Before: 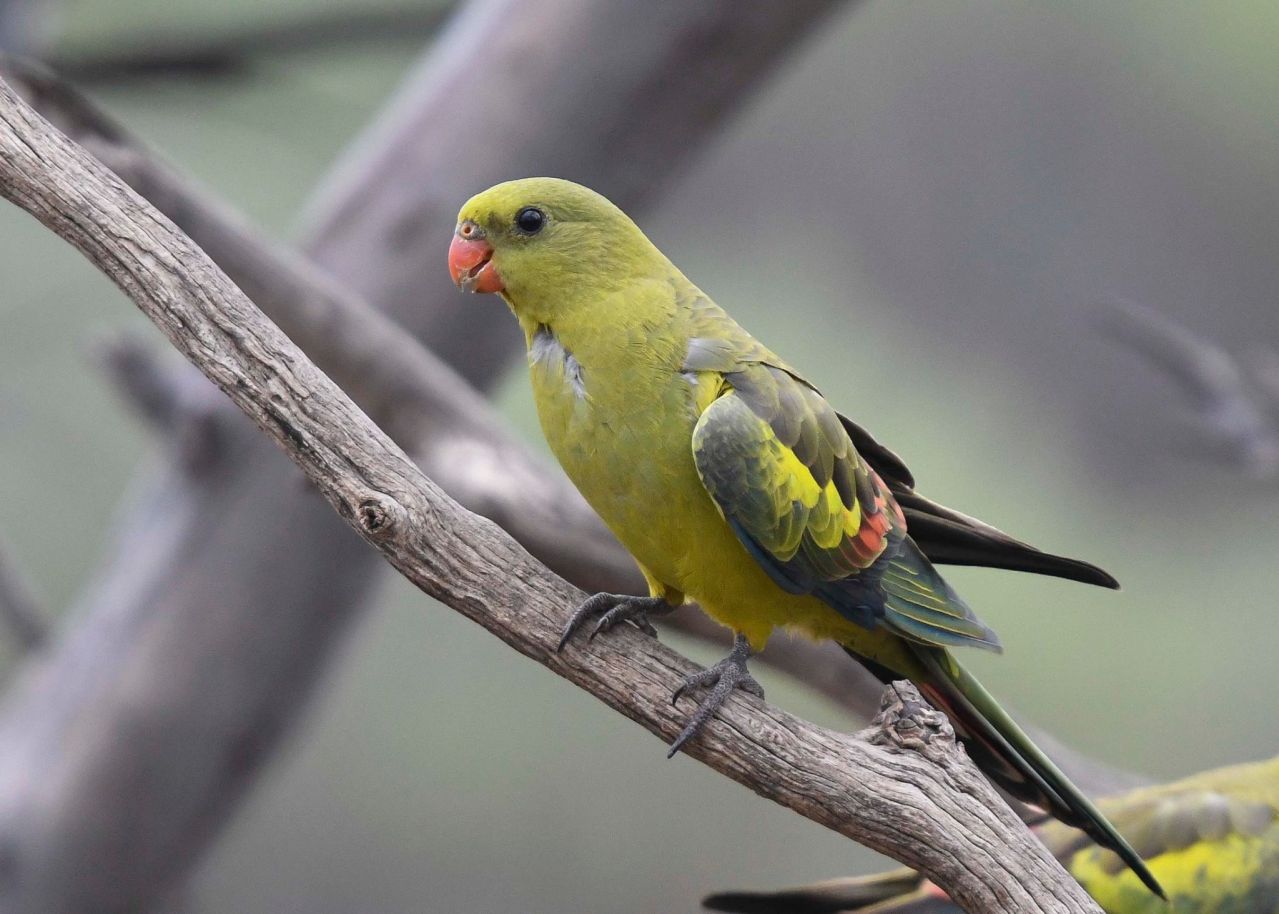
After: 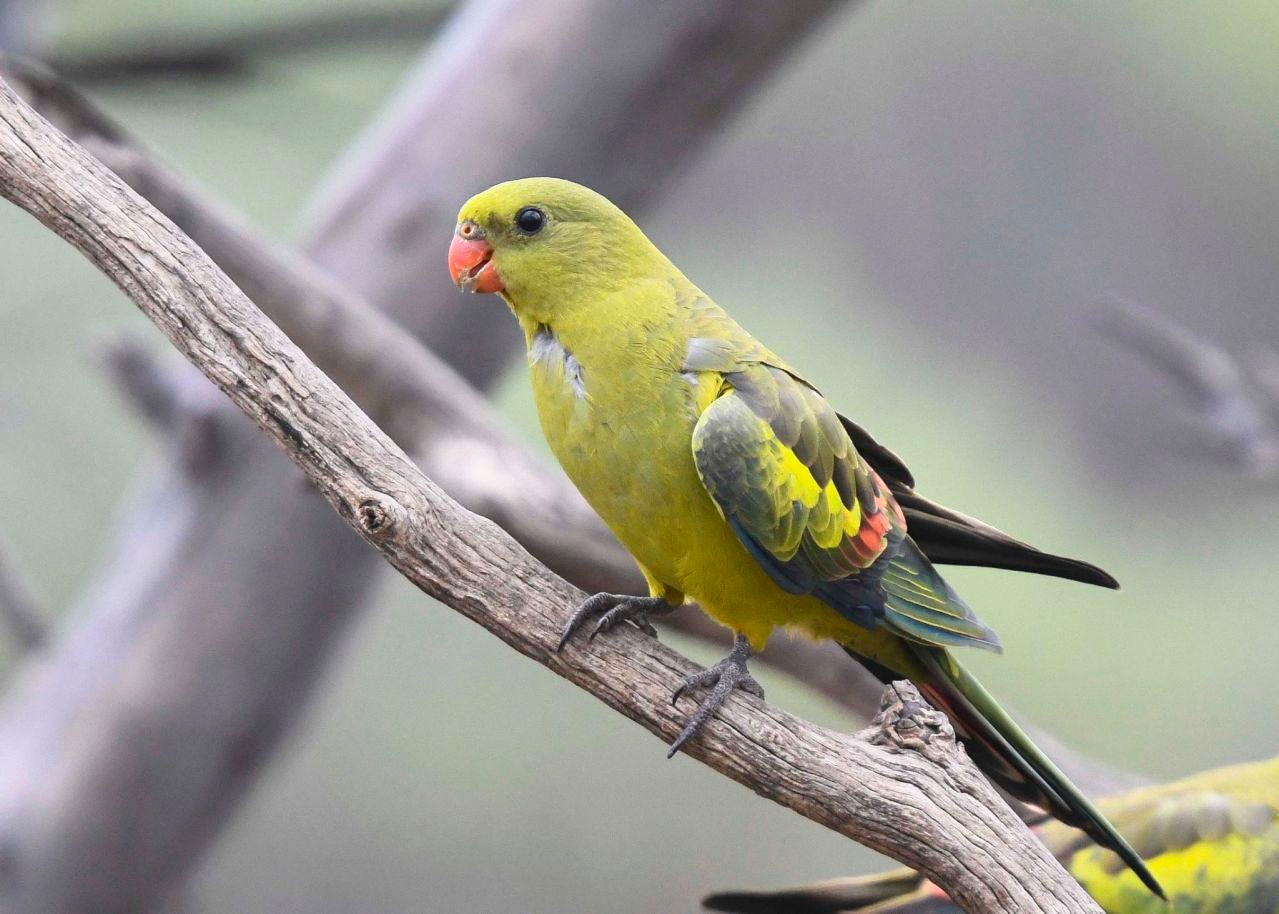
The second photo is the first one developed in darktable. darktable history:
contrast brightness saturation: contrast 0.201, brightness 0.169, saturation 0.229
